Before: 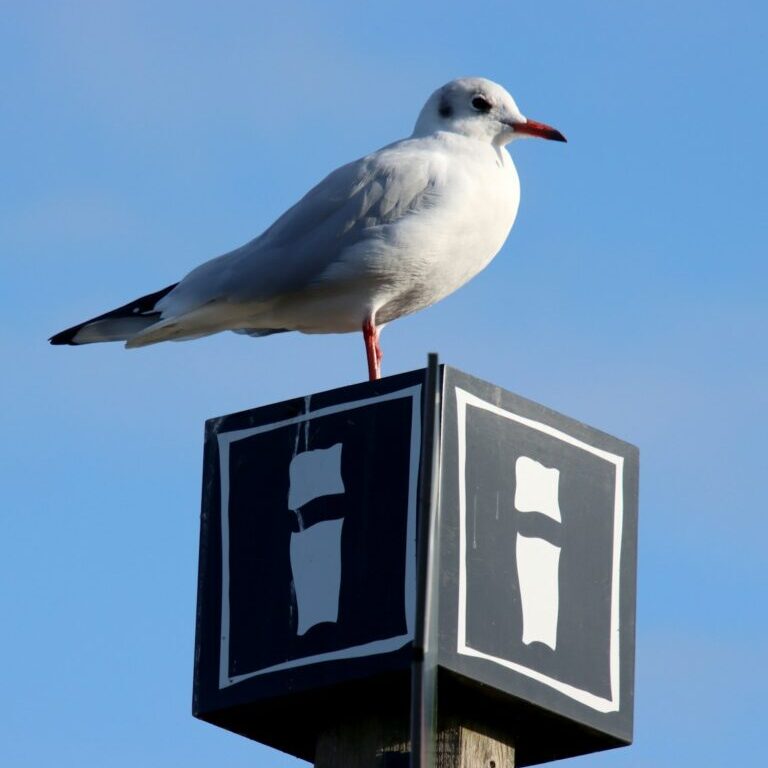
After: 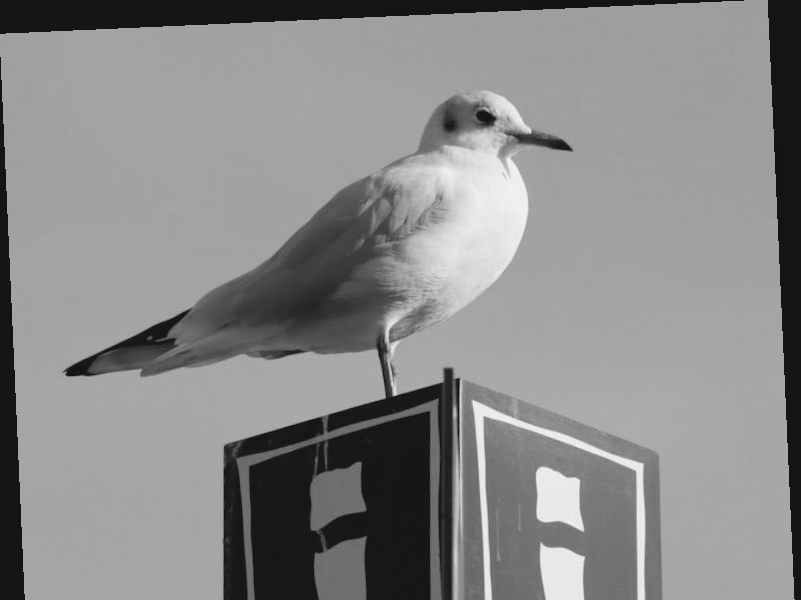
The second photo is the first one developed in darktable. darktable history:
rotate and perspective: rotation -2.56°, automatic cropping off
crop: bottom 24.988%
monochrome: on, module defaults
contrast brightness saturation: contrast -0.1, brightness 0.05, saturation 0.08
